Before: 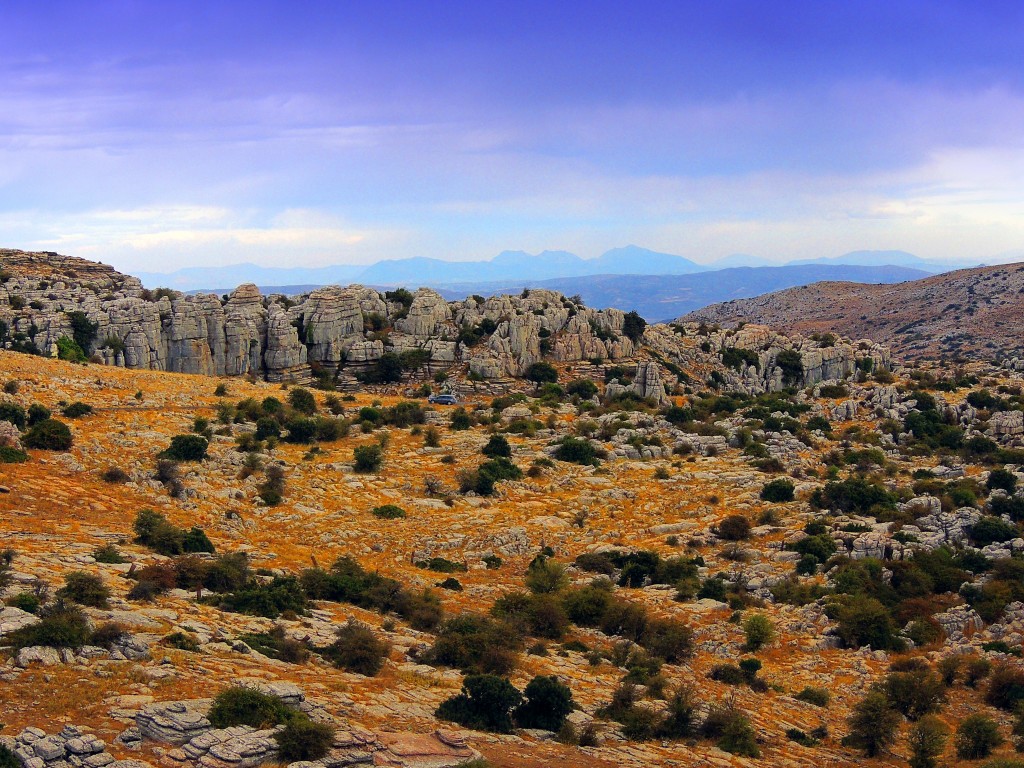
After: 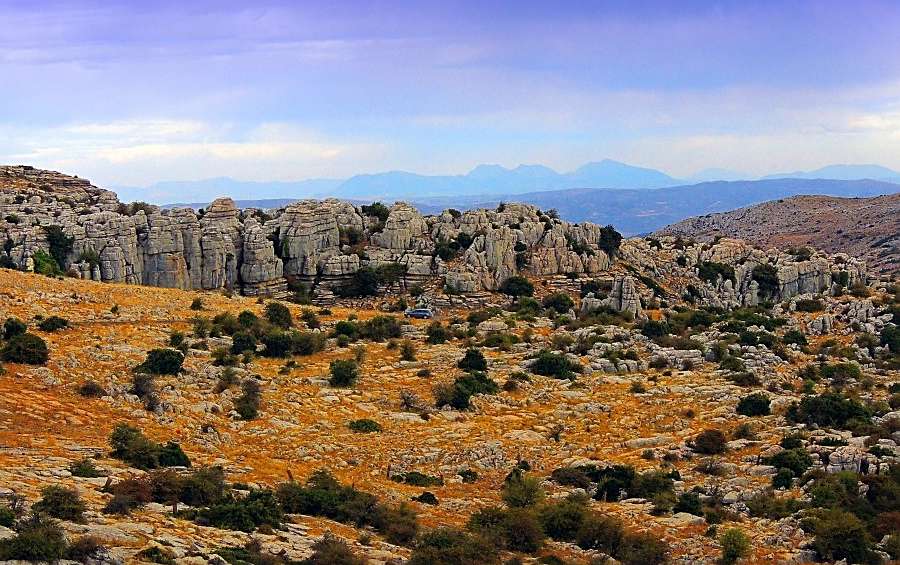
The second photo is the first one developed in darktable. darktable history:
crop and rotate: left 2.425%, top 11.305%, right 9.6%, bottom 15.08%
sharpen: on, module defaults
